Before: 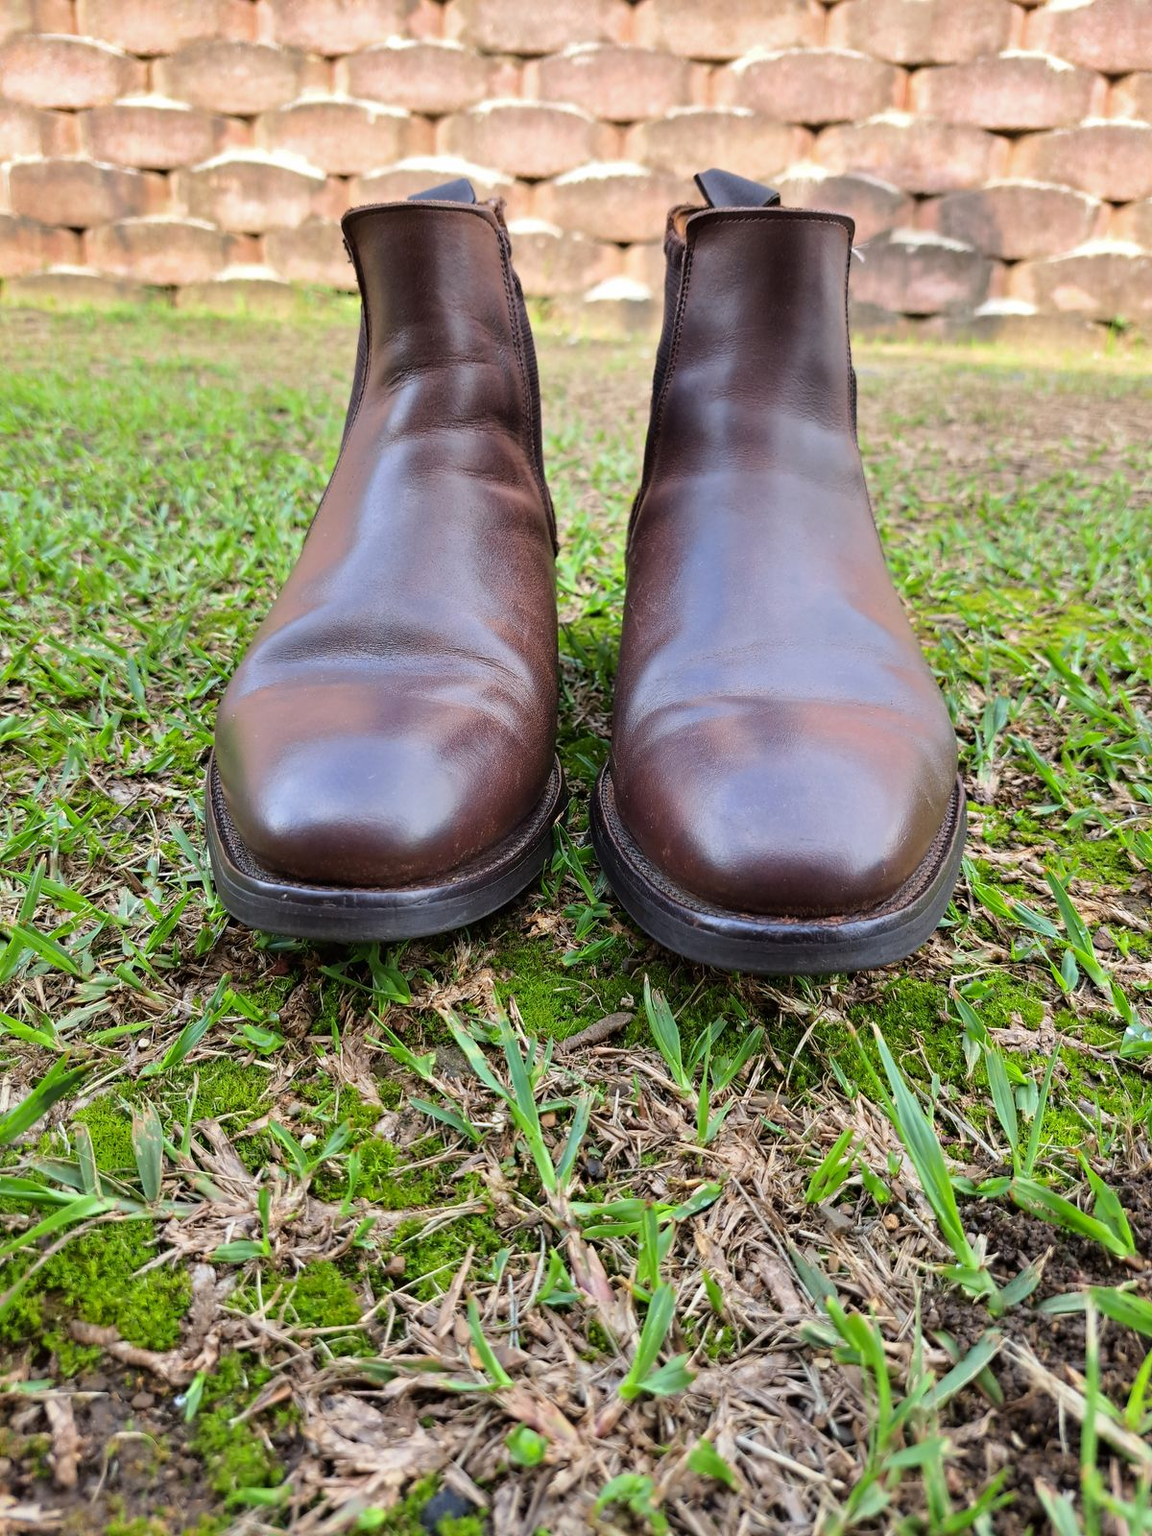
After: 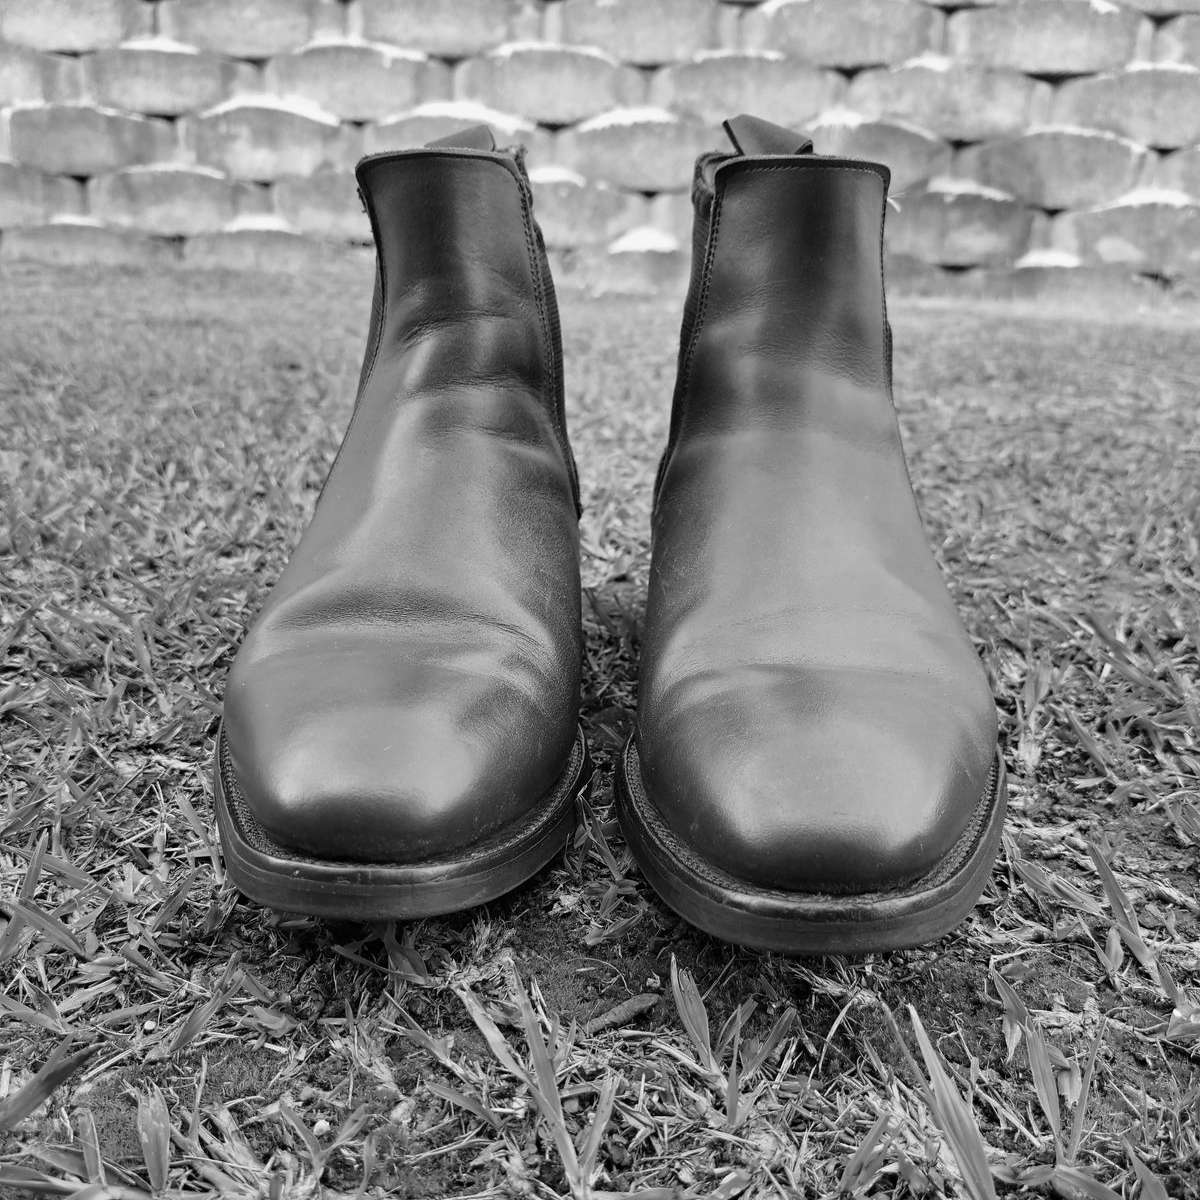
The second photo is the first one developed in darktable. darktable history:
crop: top 3.857%, bottom 21.132%
monochrome: a 16.01, b -2.65, highlights 0.52
color correction: highlights a* -10.04, highlights b* -10.37
color calibration: output gray [0.21, 0.42, 0.37, 0], gray › normalize channels true, illuminant same as pipeline (D50), adaptation XYZ, x 0.346, y 0.359, gamut compression 0
